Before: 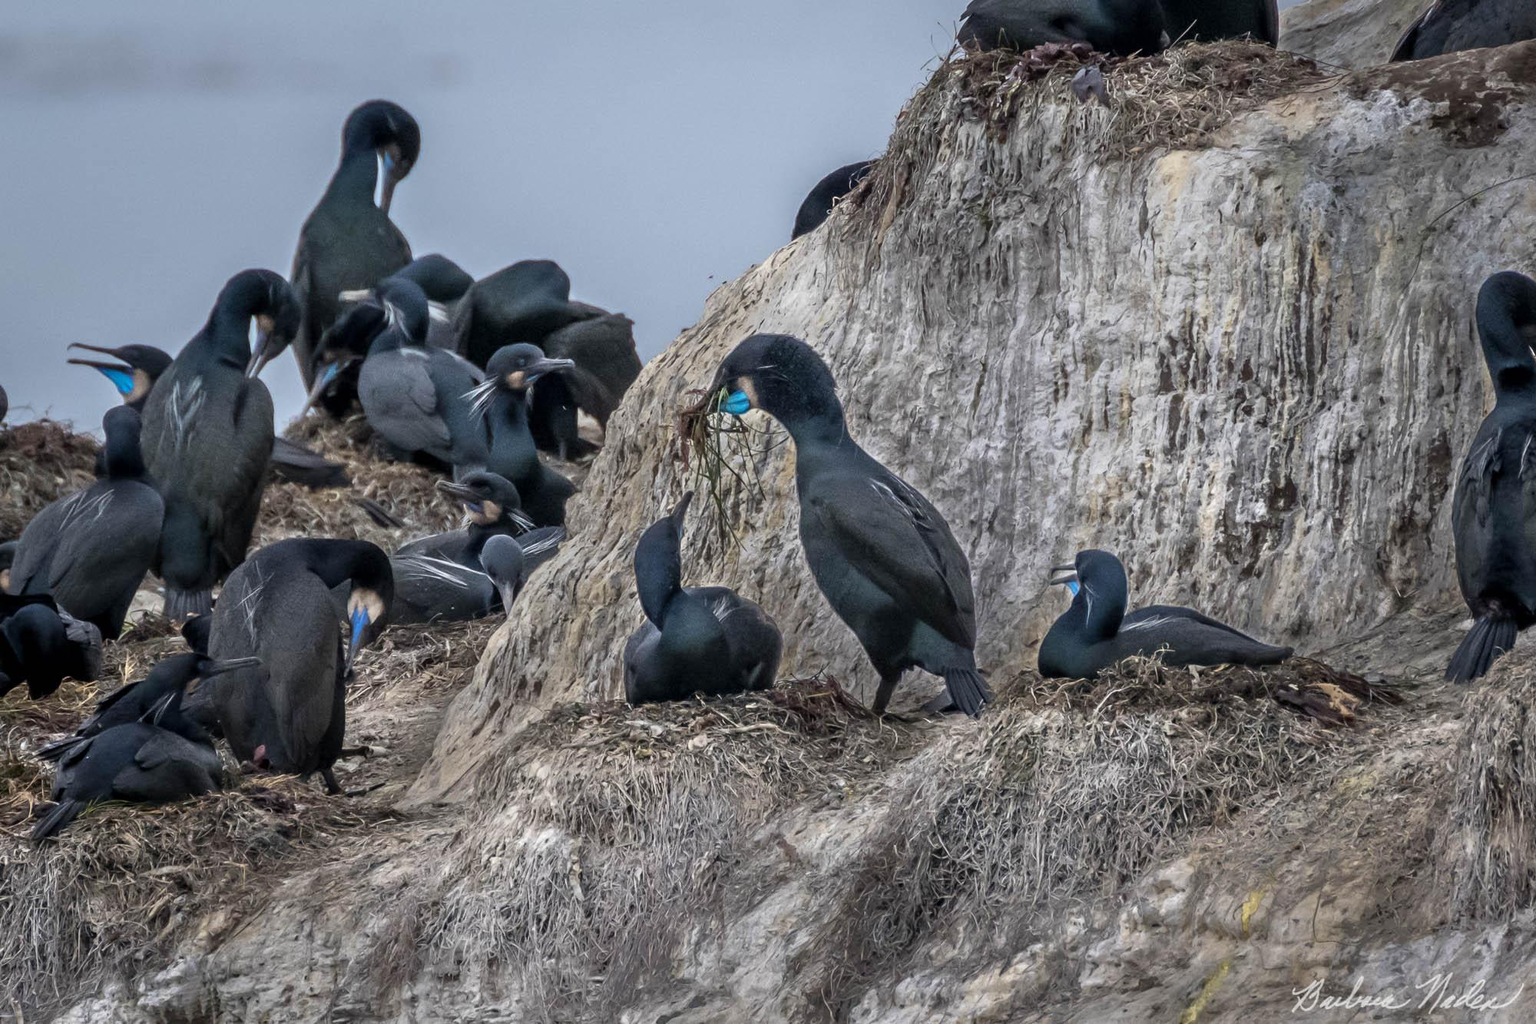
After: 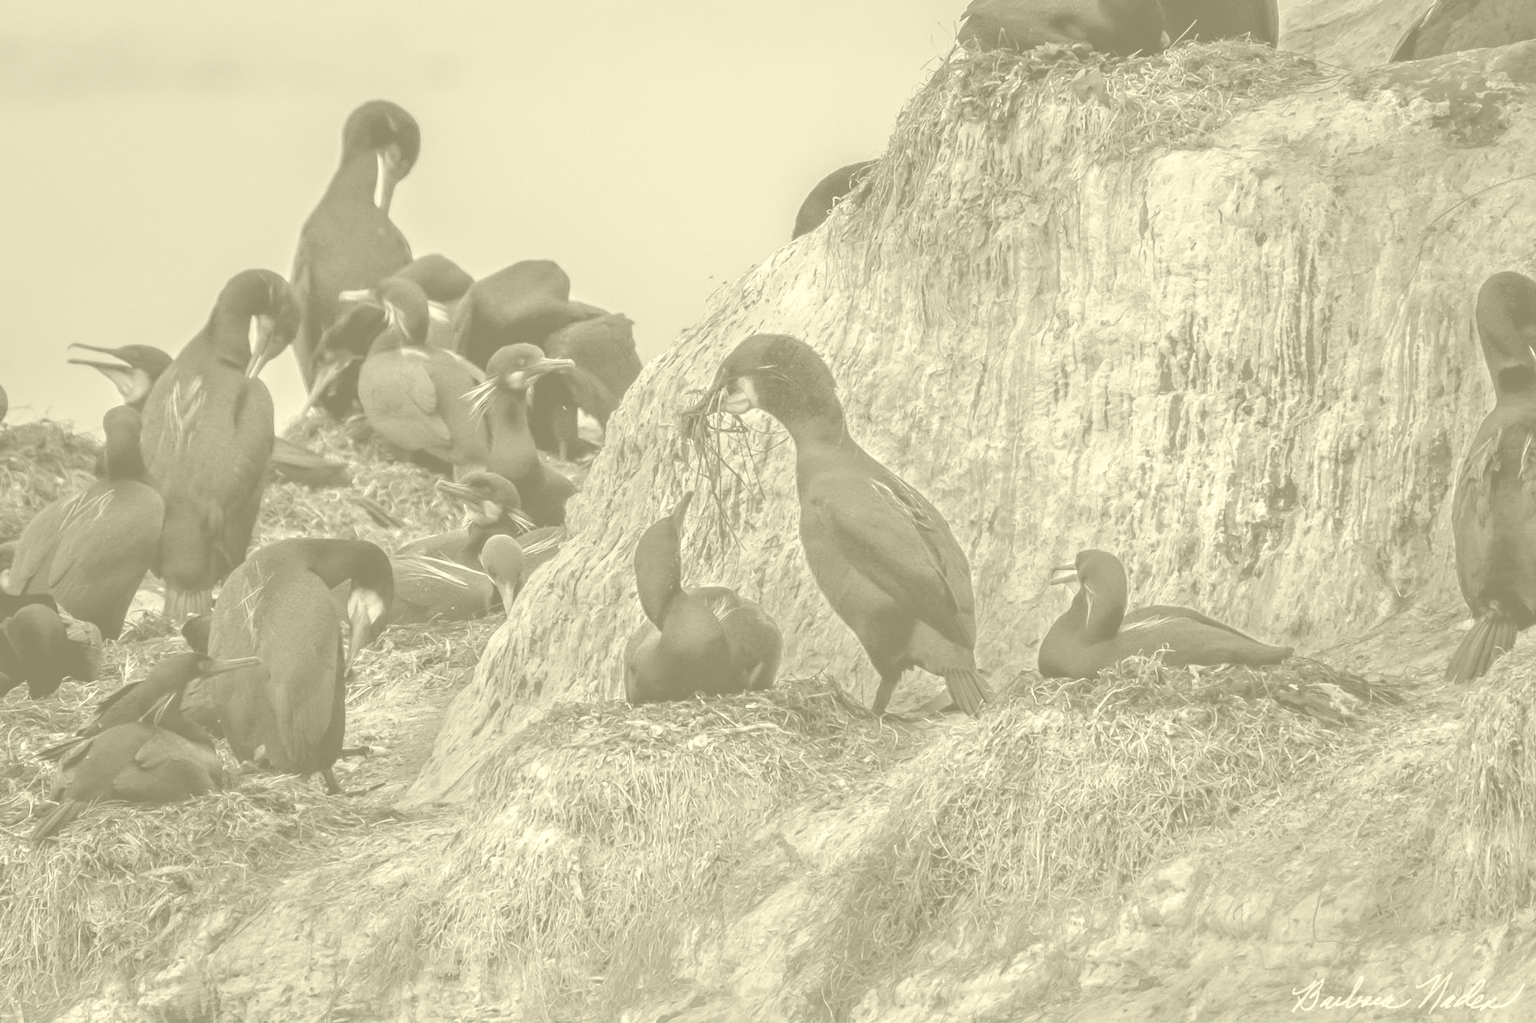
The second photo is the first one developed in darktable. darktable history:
colorize: hue 43.2°, saturation 40%, version 1
